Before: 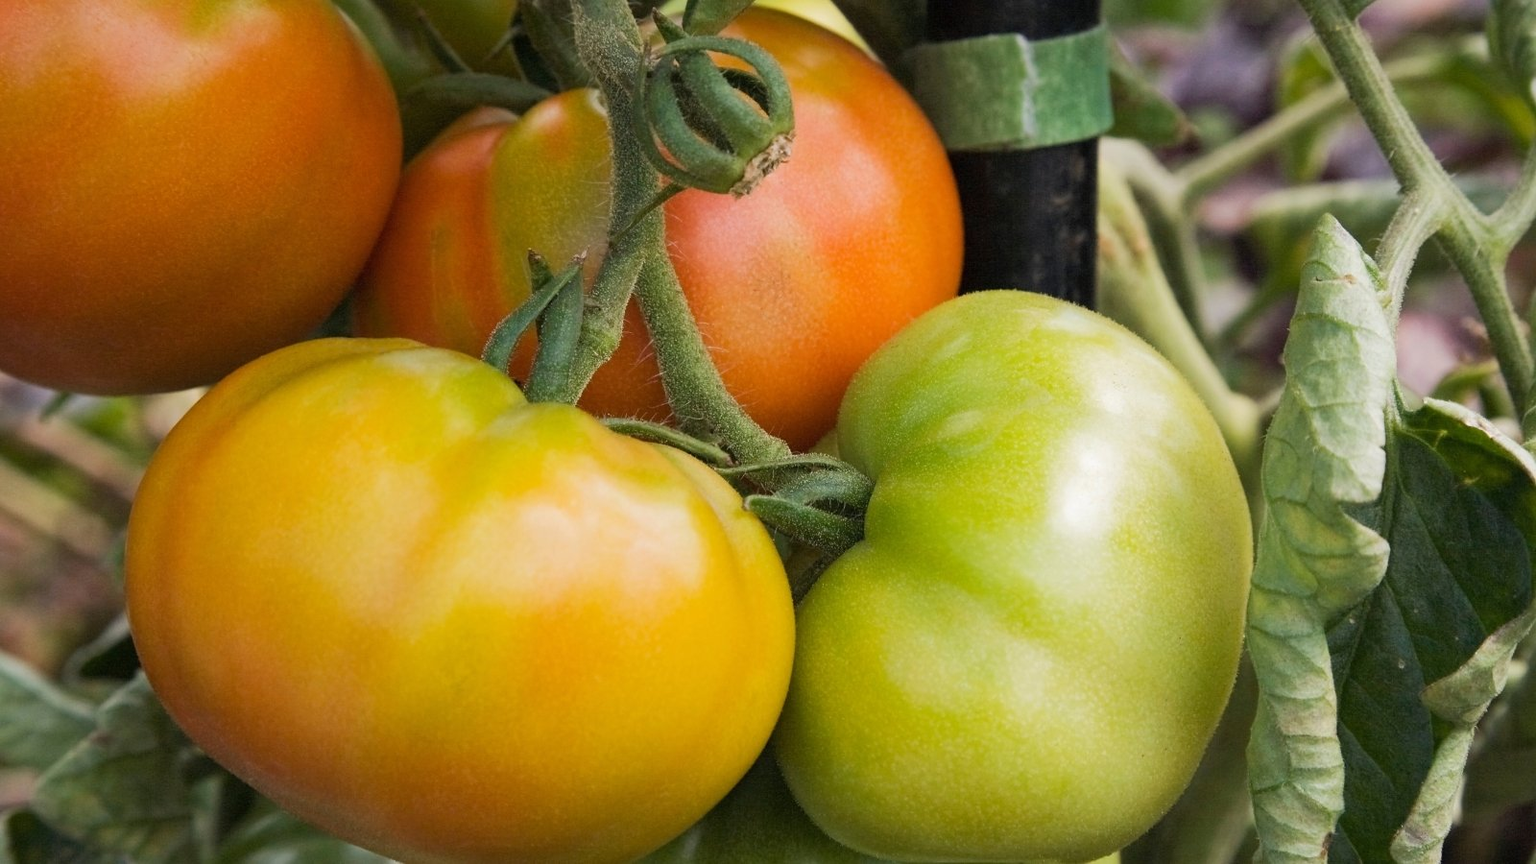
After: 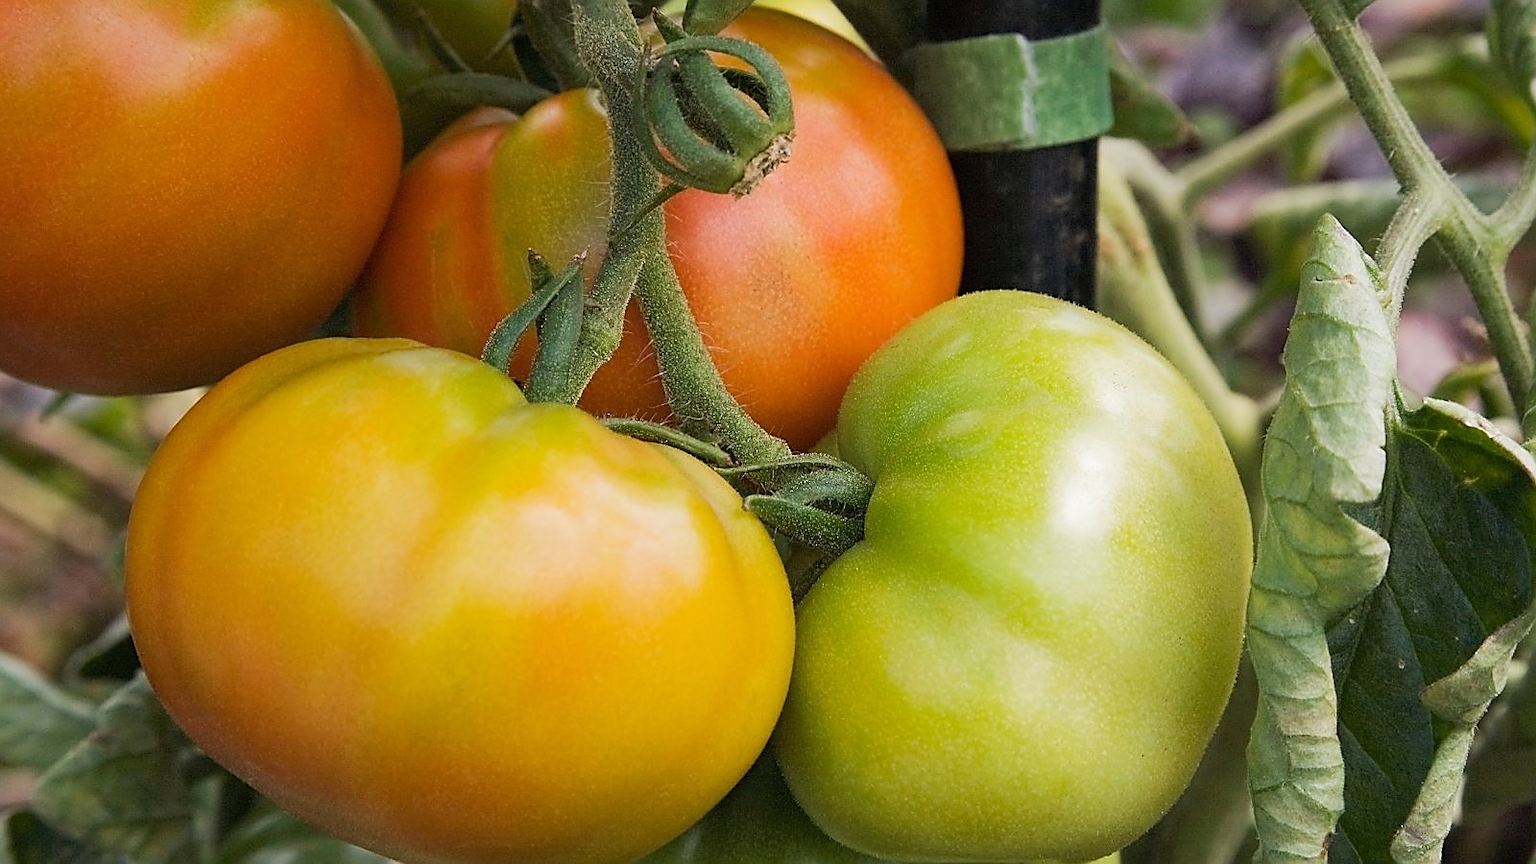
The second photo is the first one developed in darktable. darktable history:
exposure: compensate highlight preservation false
sharpen: radius 1.4, amount 1.25, threshold 0.7
